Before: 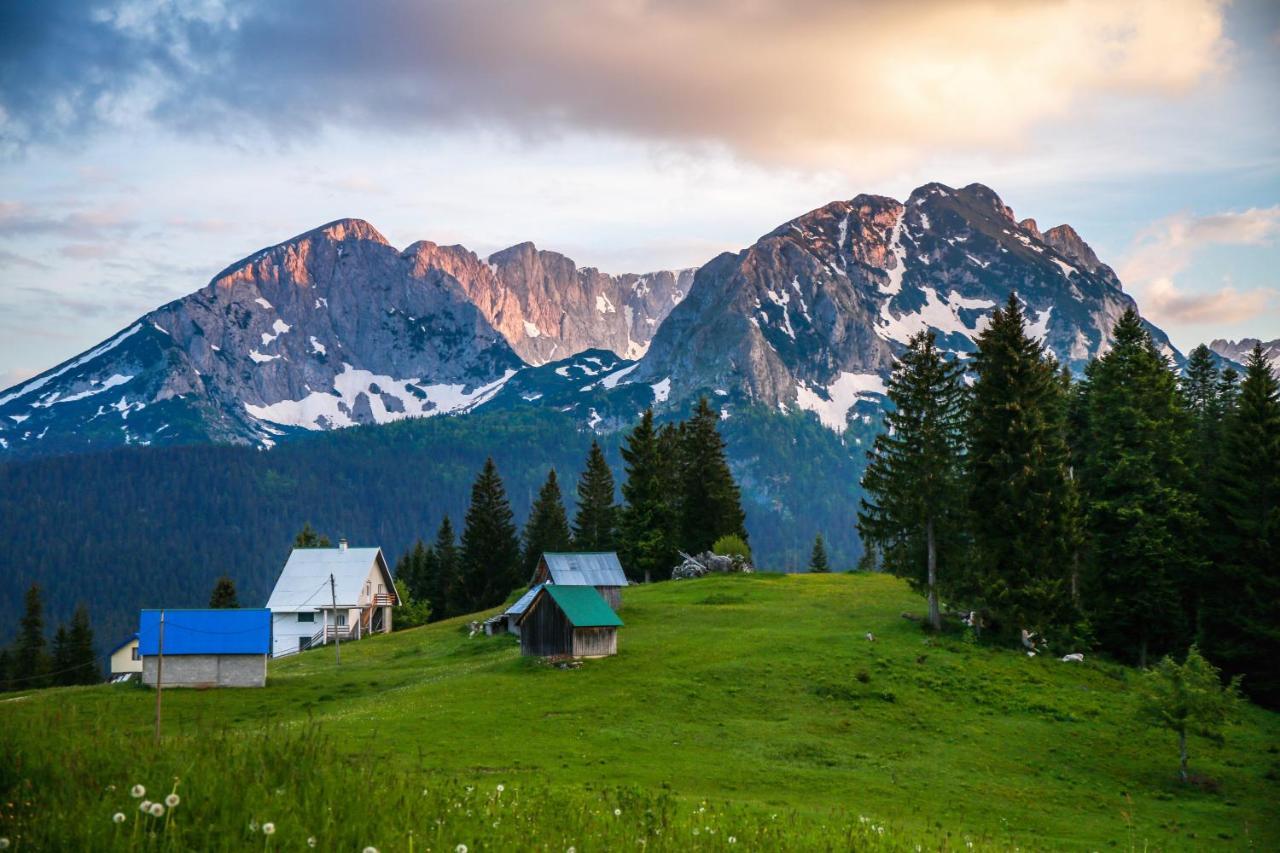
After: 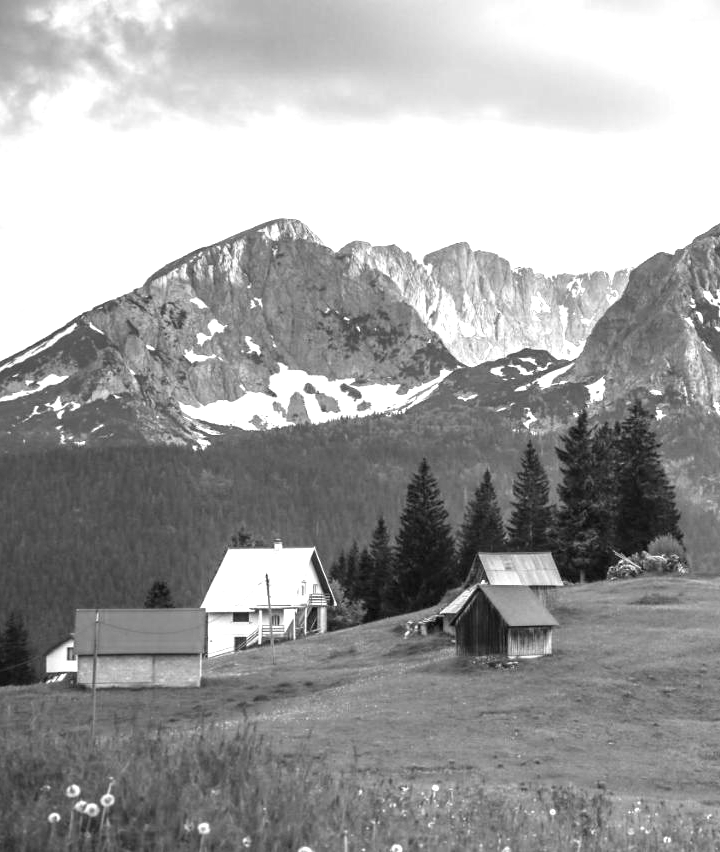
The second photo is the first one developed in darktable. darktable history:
crop: left 5.114%, right 38.589%
exposure: black level correction 0, exposure 1.1 EV, compensate highlight preservation false
monochrome: on, module defaults
color correction: saturation 0.99
